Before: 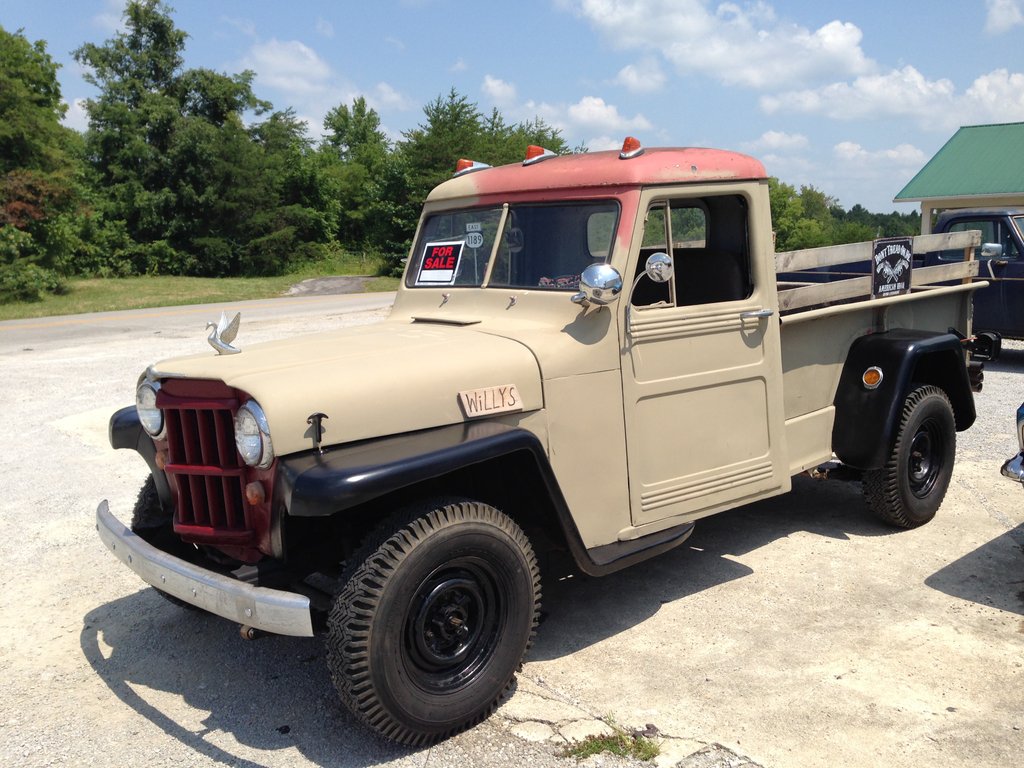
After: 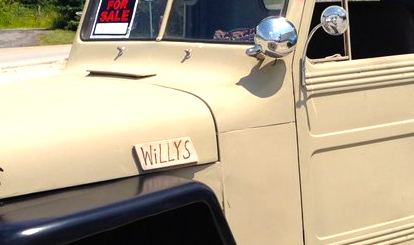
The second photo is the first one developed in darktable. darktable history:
color balance rgb: linear chroma grading › global chroma 50%, perceptual saturation grading › global saturation 2.34%, global vibrance 6.64%, contrast 12.71%, saturation formula JzAzBz (2021)
crop: left 31.751%, top 32.172%, right 27.8%, bottom 35.83%
color correction: saturation 0.8
exposure: exposure 0.131 EV, compensate highlight preservation false
